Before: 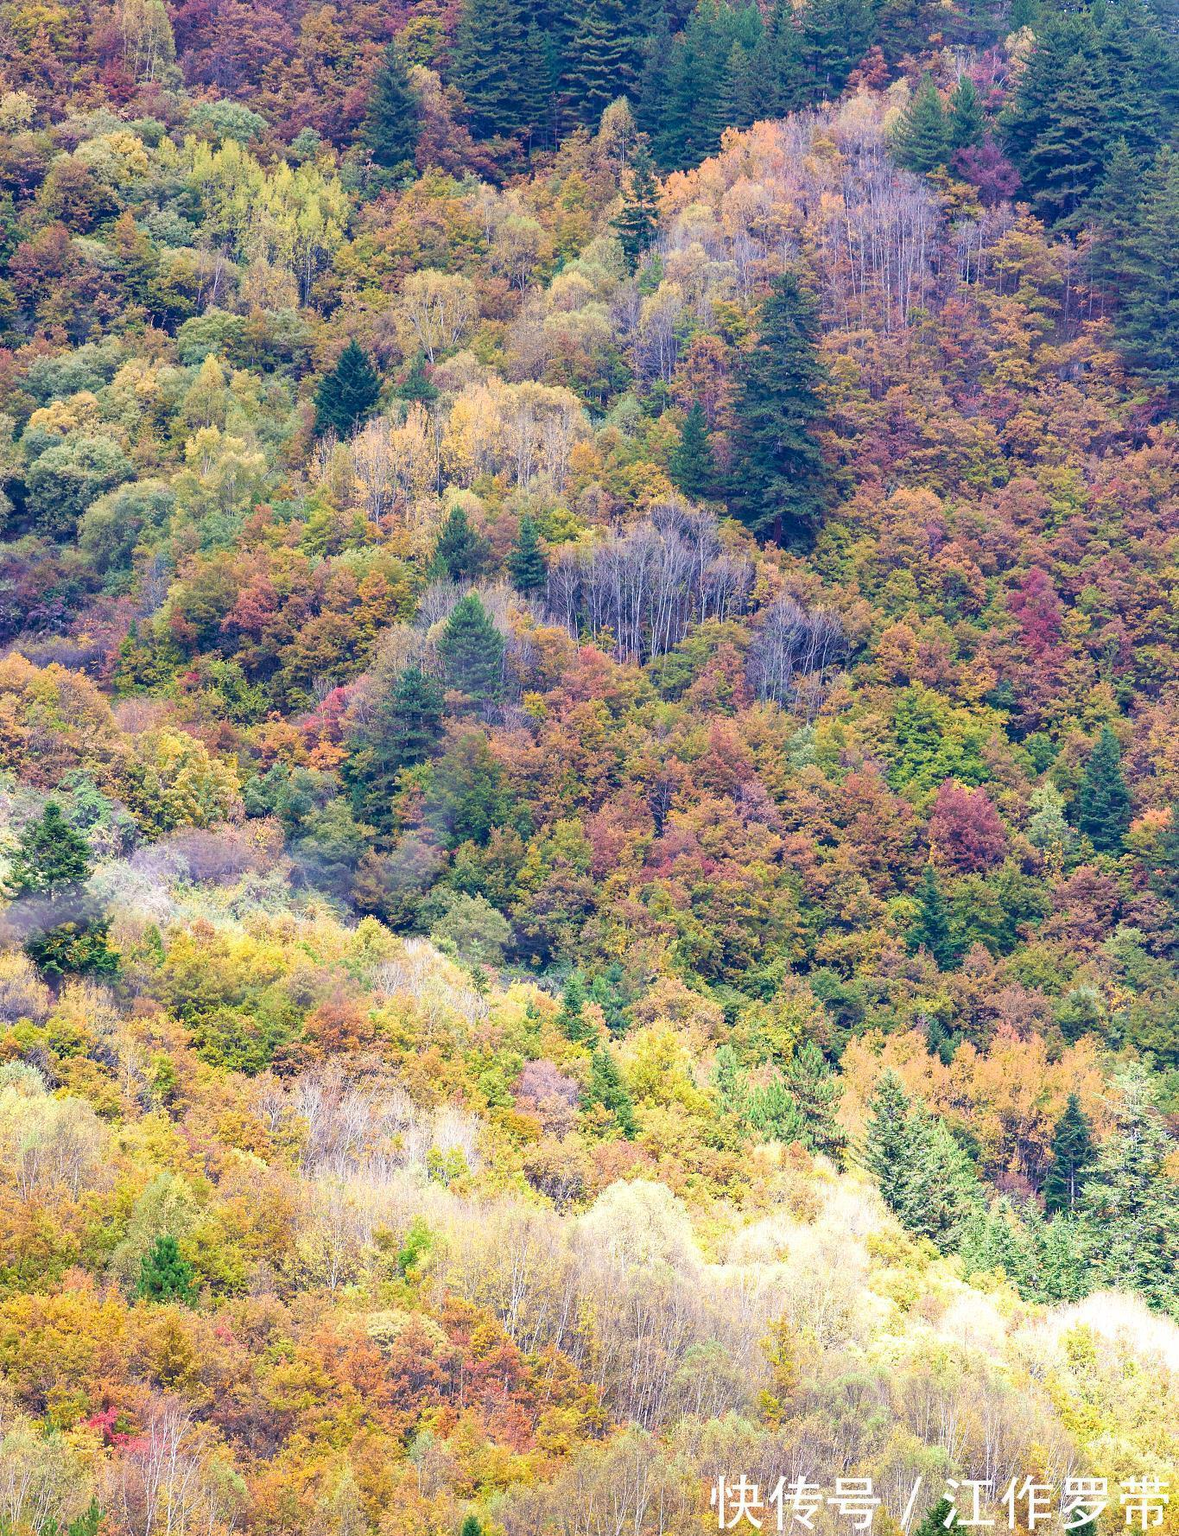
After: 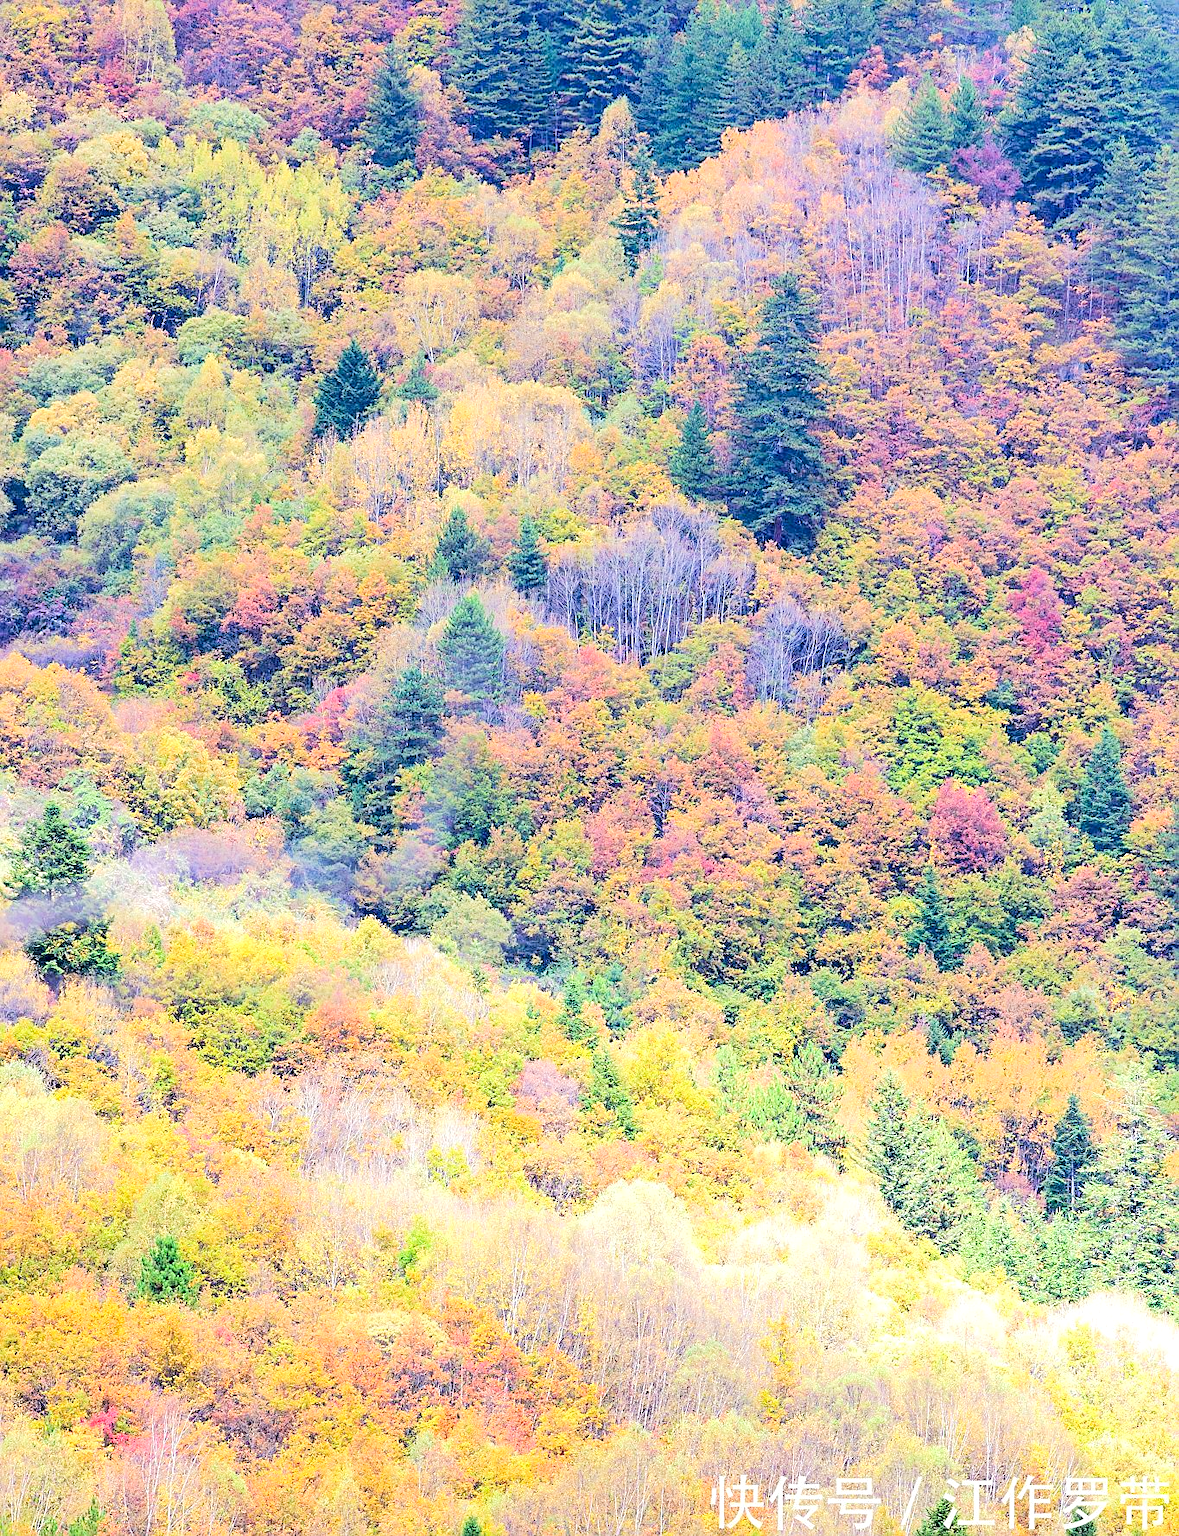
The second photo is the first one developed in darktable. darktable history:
tone equalizer: -7 EV 0.159 EV, -6 EV 0.594 EV, -5 EV 1.18 EV, -4 EV 1.35 EV, -3 EV 1.18 EV, -2 EV 0.6 EV, -1 EV 0.147 EV, edges refinement/feathering 500, mask exposure compensation -1.57 EV, preserve details no
sharpen: amount 0.472
exposure: black level correction 0.002, compensate highlight preservation false
